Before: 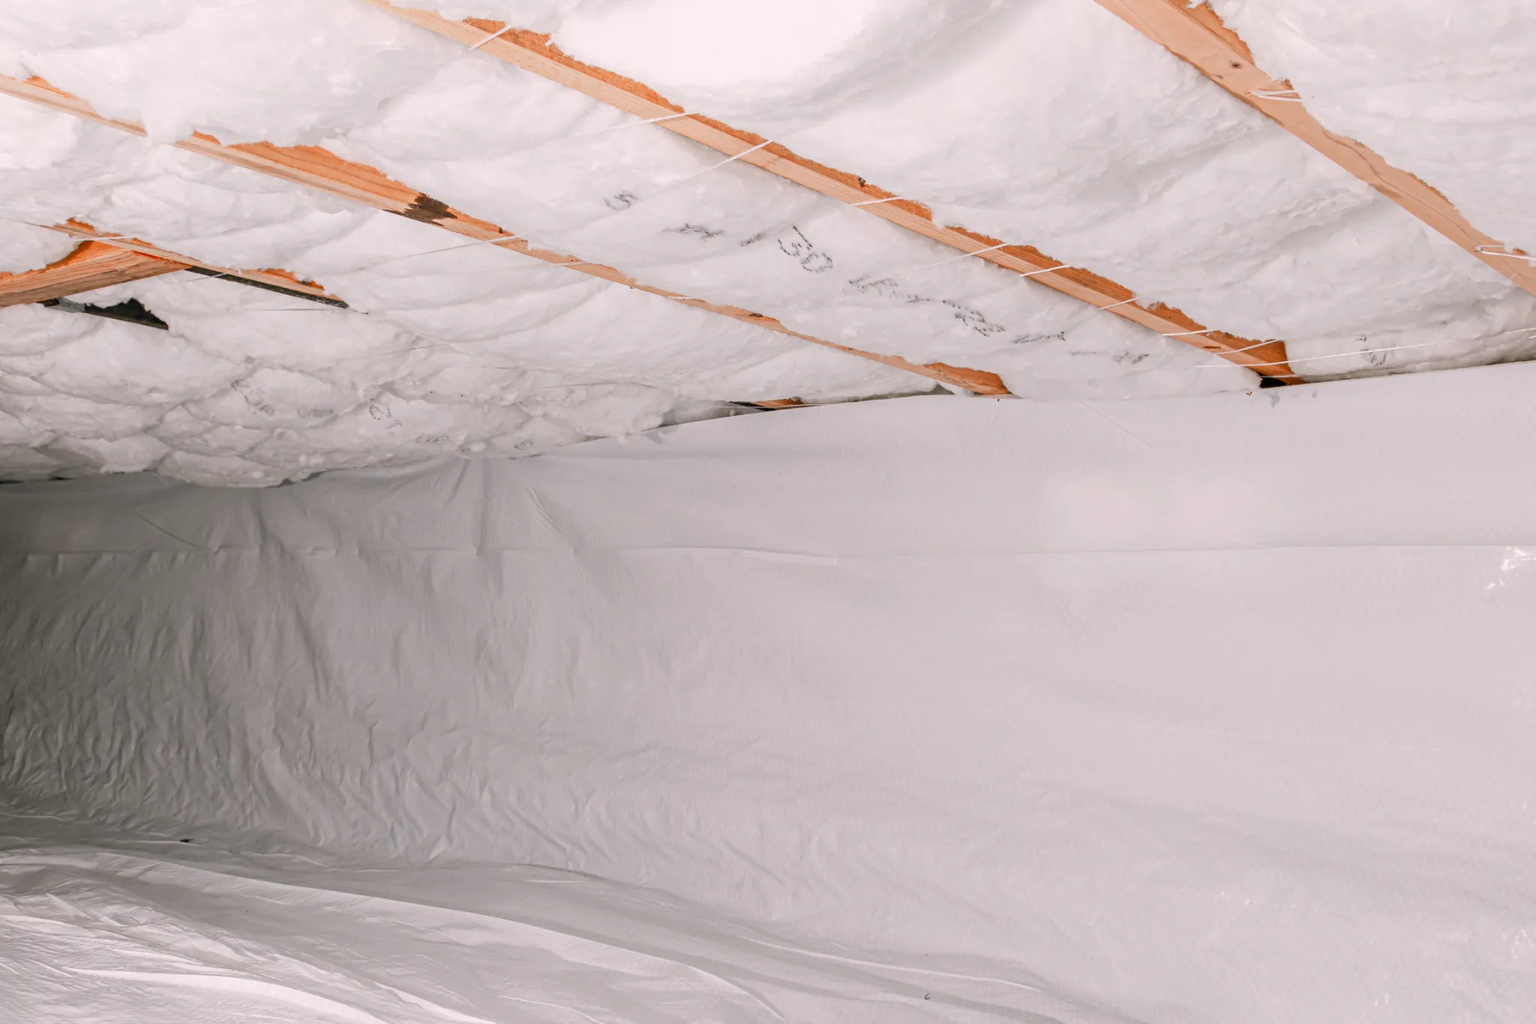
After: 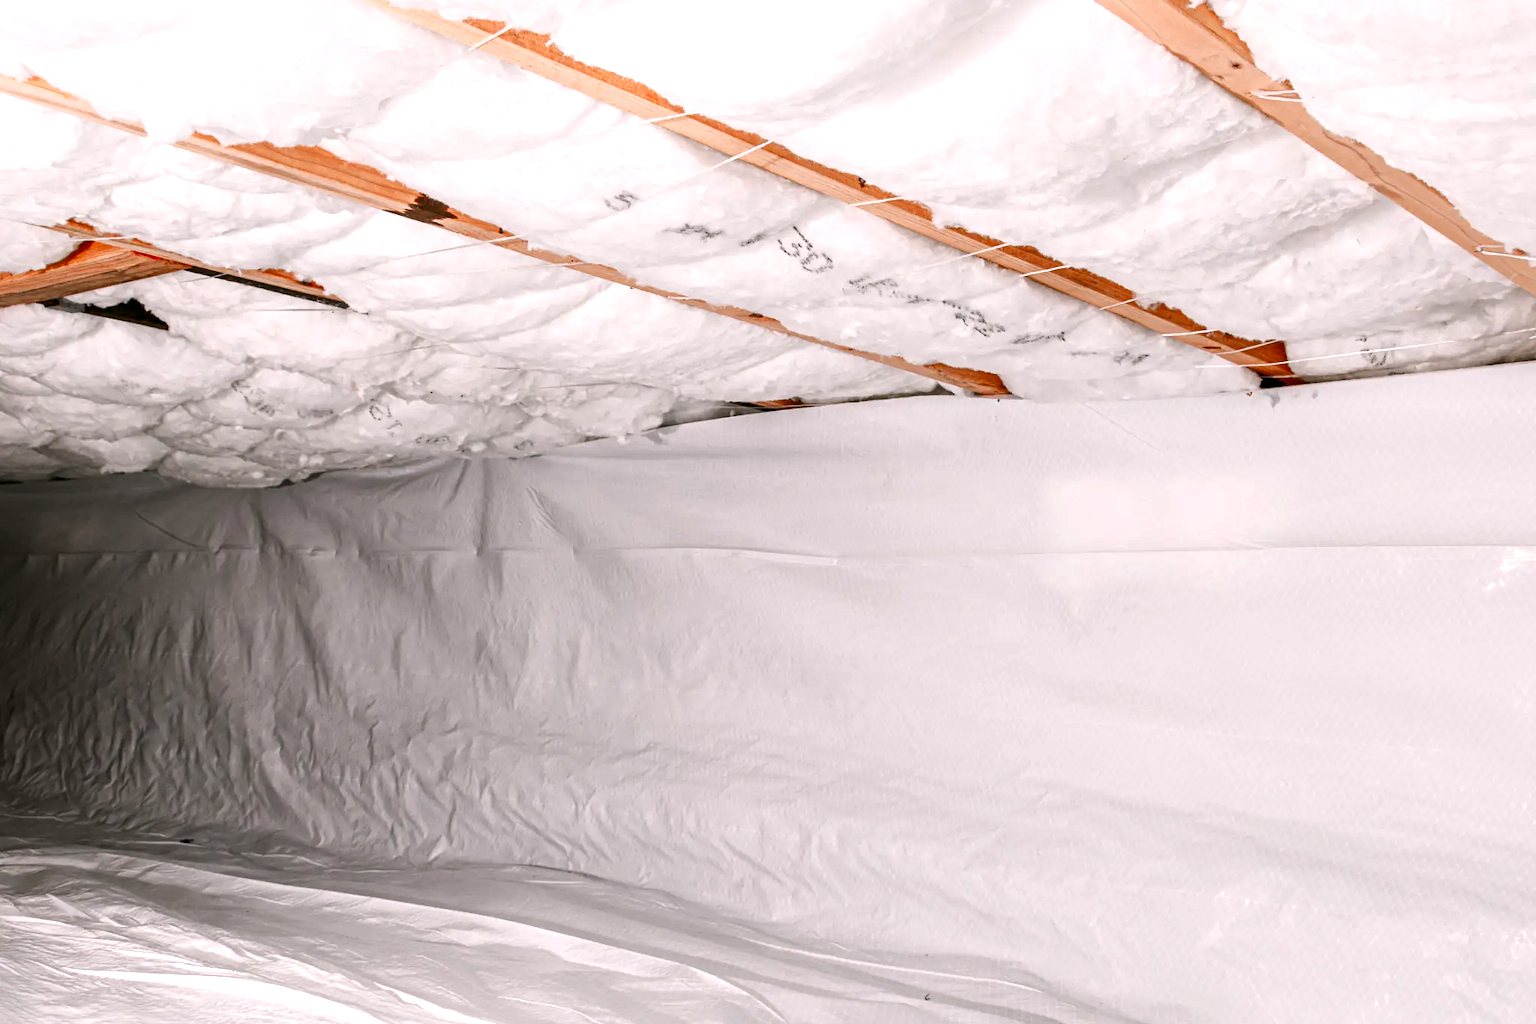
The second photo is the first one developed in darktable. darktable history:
contrast brightness saturation: contrast 0.1, brightness -0.26, saturation 0.14
local contrast: mode bilateral grid, contrast 100, coarseness 100, detail 165%, midtone range 0.2
shadows and highlights: shadows -70, highlights 35, soften with gaussian
exposure: black level correction 0, exposure 0.4 EV, compensate exposure bias true, compensate highlight preservation false
